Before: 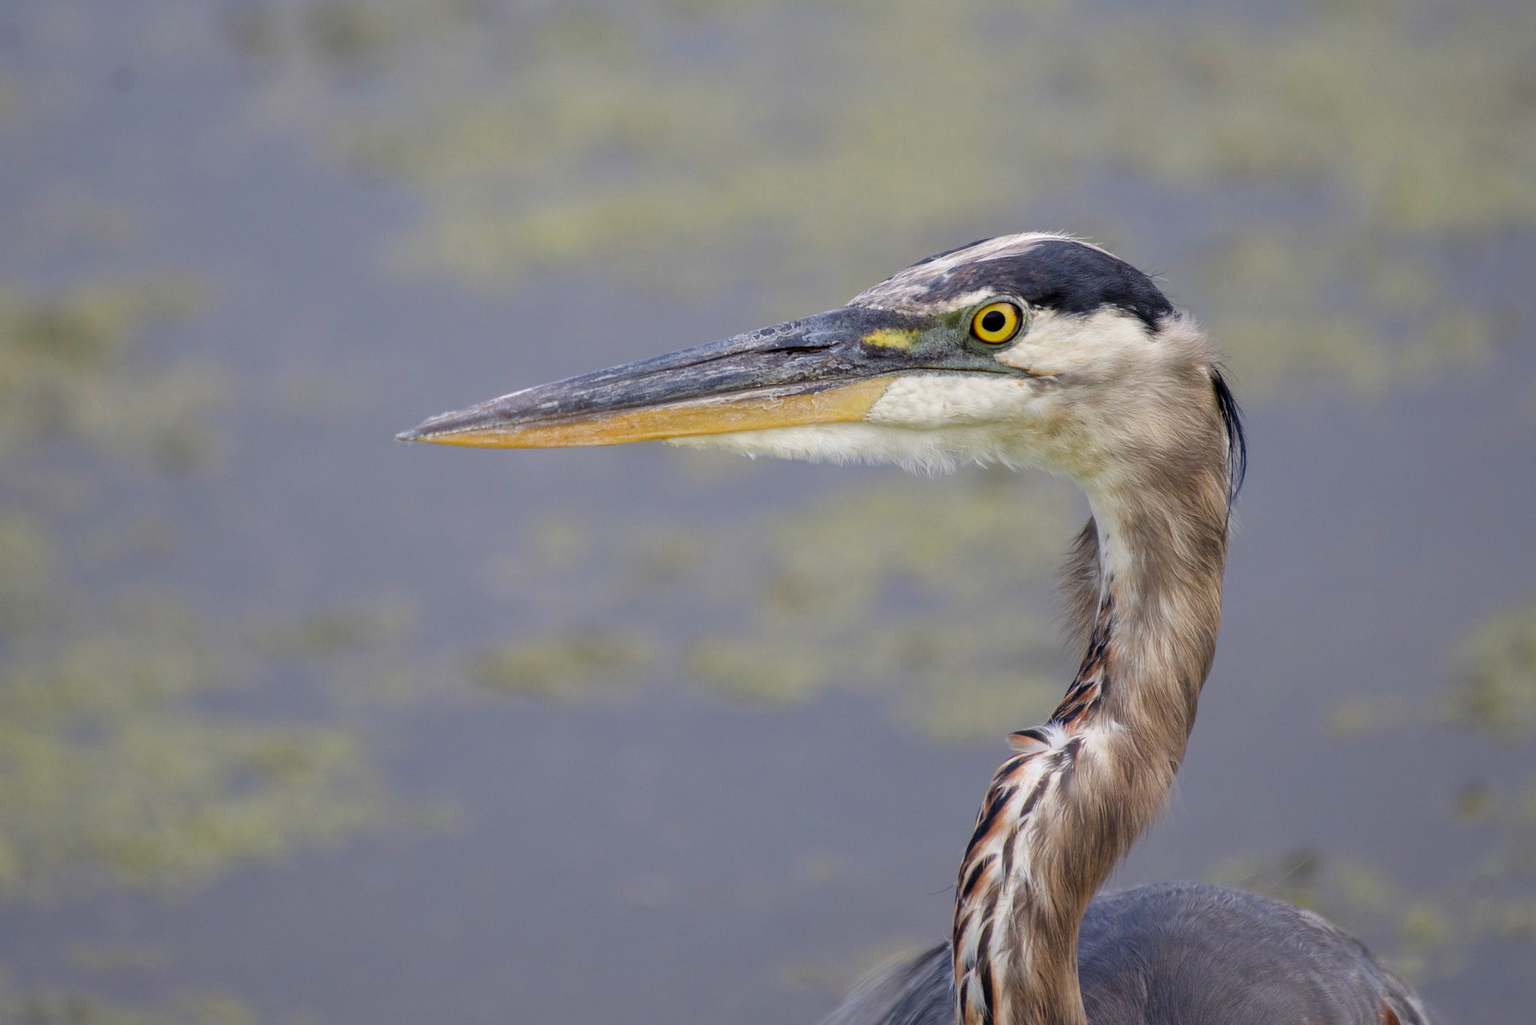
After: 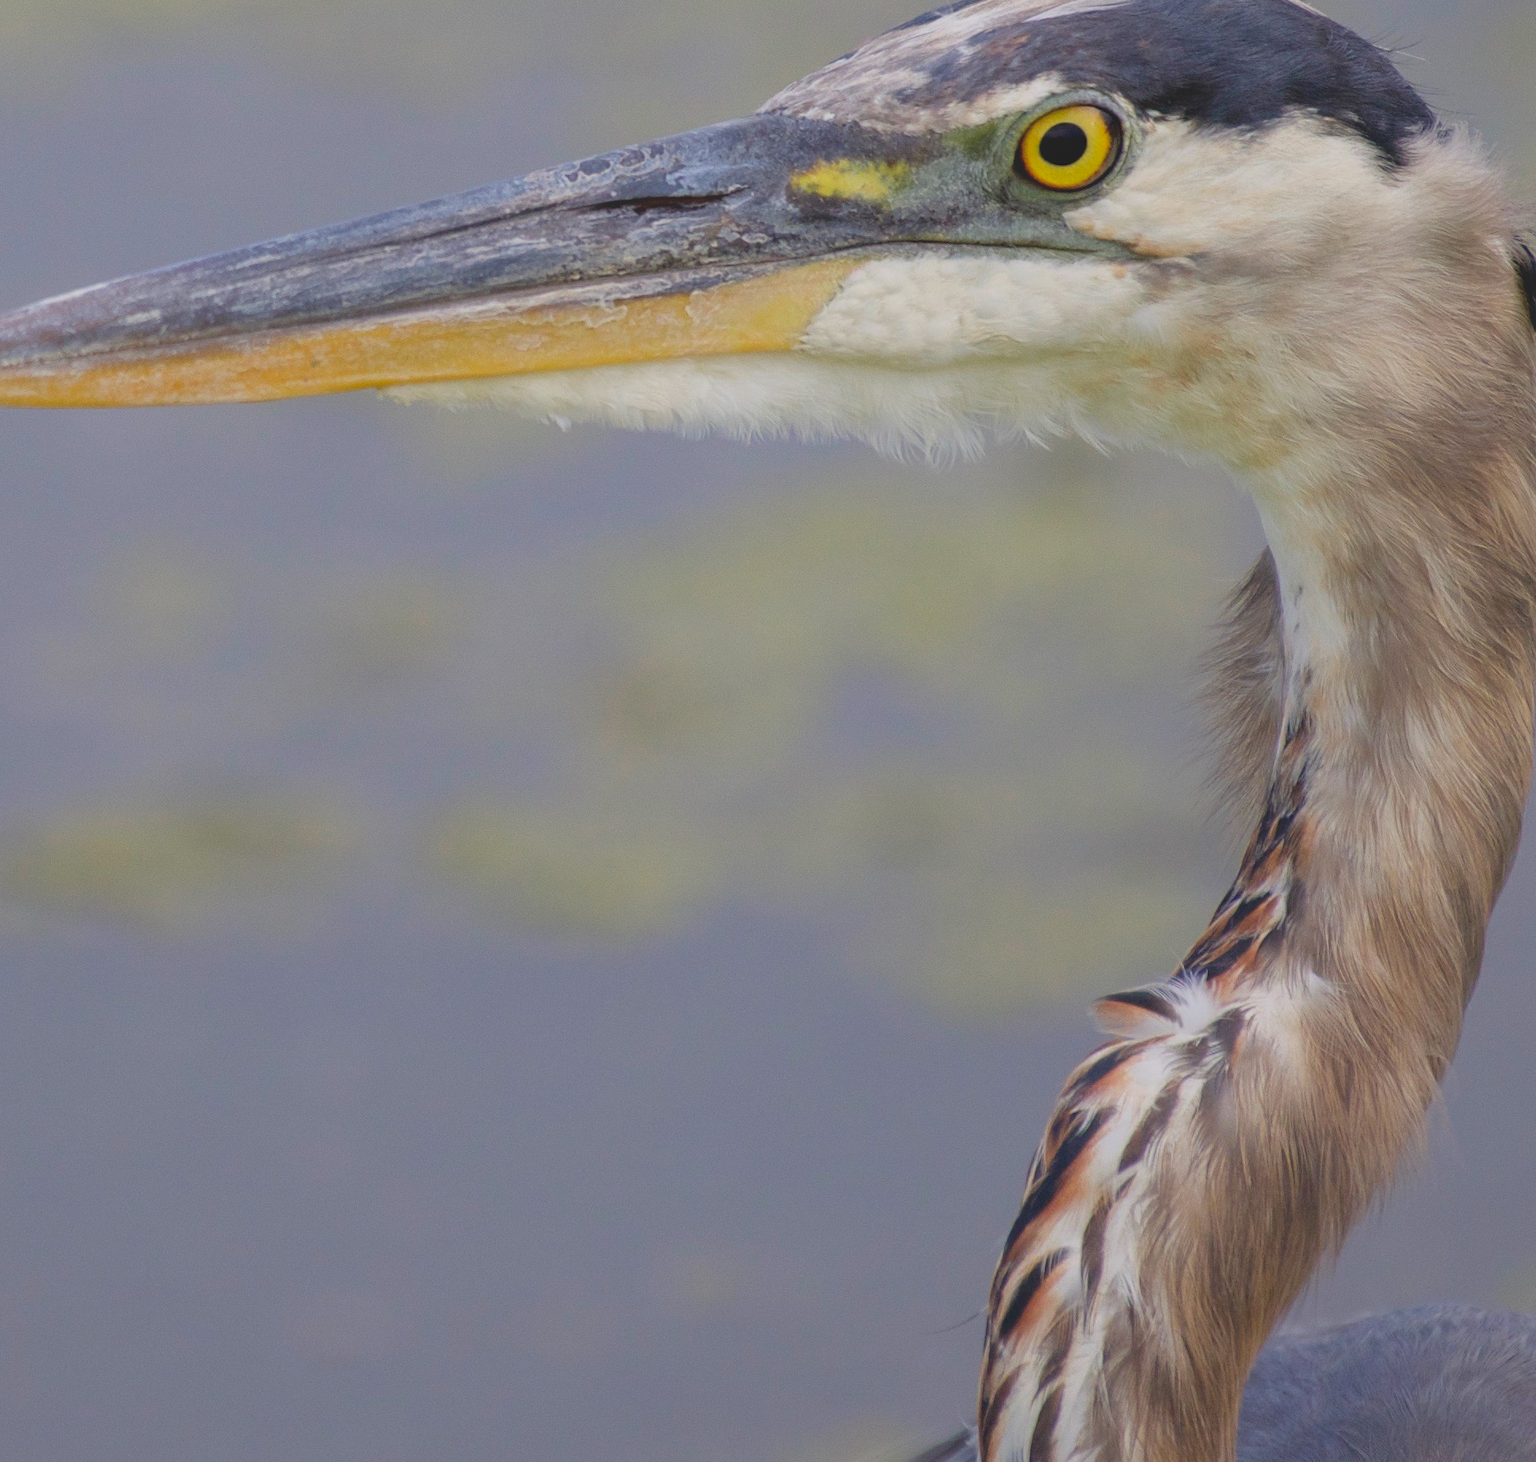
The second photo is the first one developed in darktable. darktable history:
local contrast: detail 69%
crop: left 31.305%, top 24.593%, right 20.411%, bottom 6.526%
